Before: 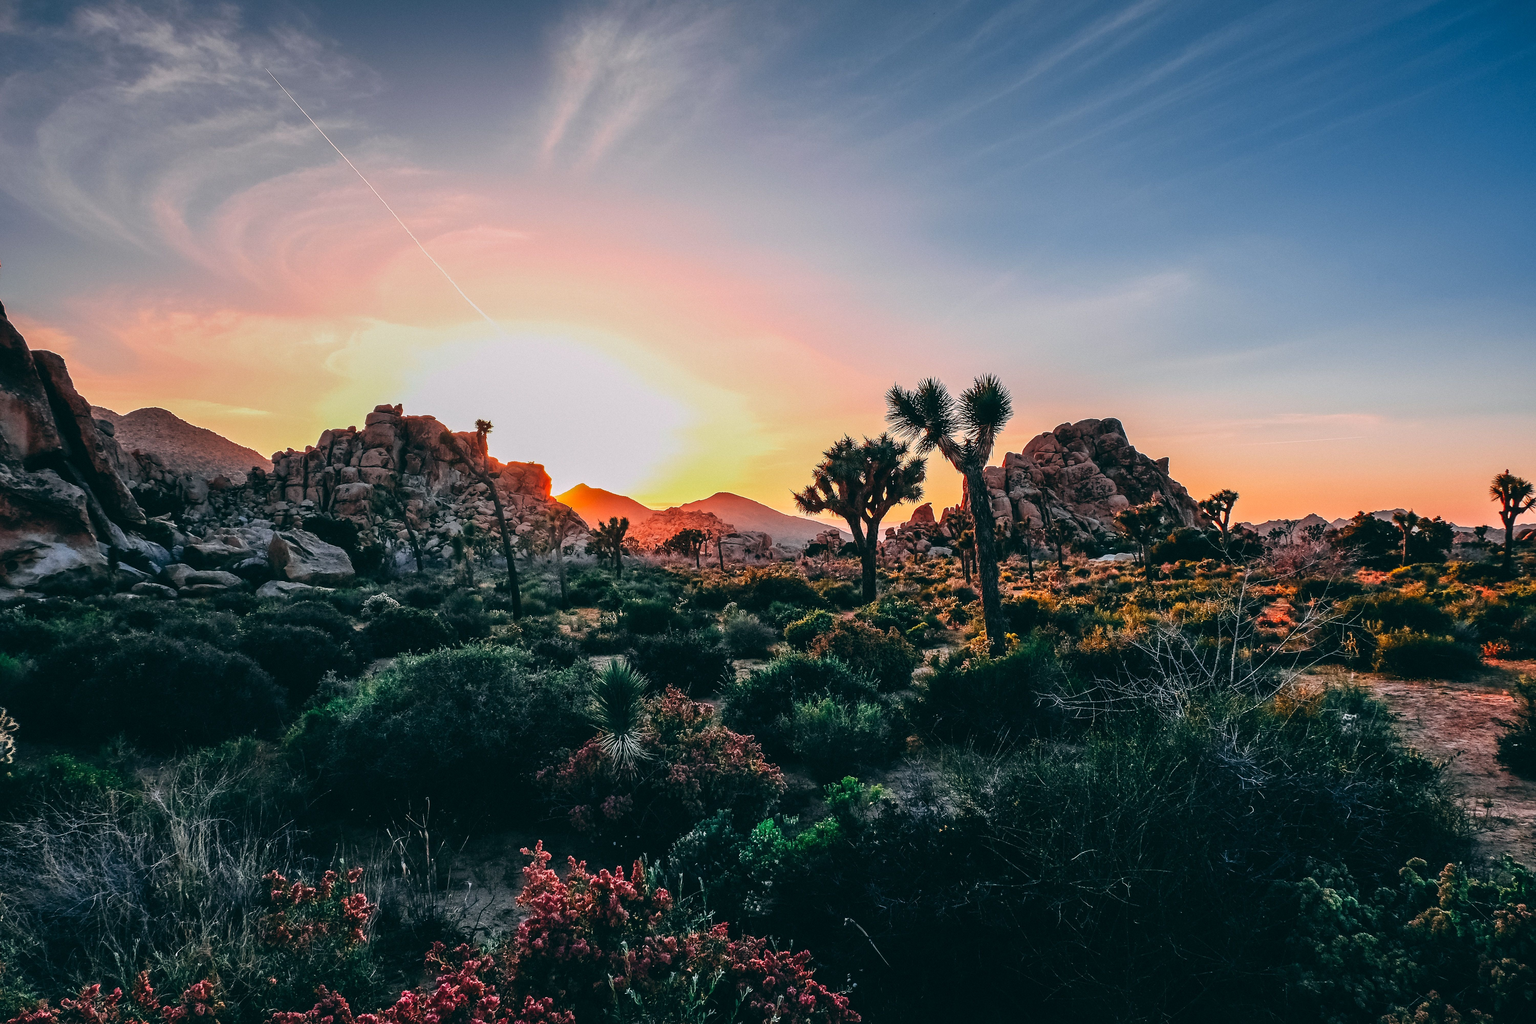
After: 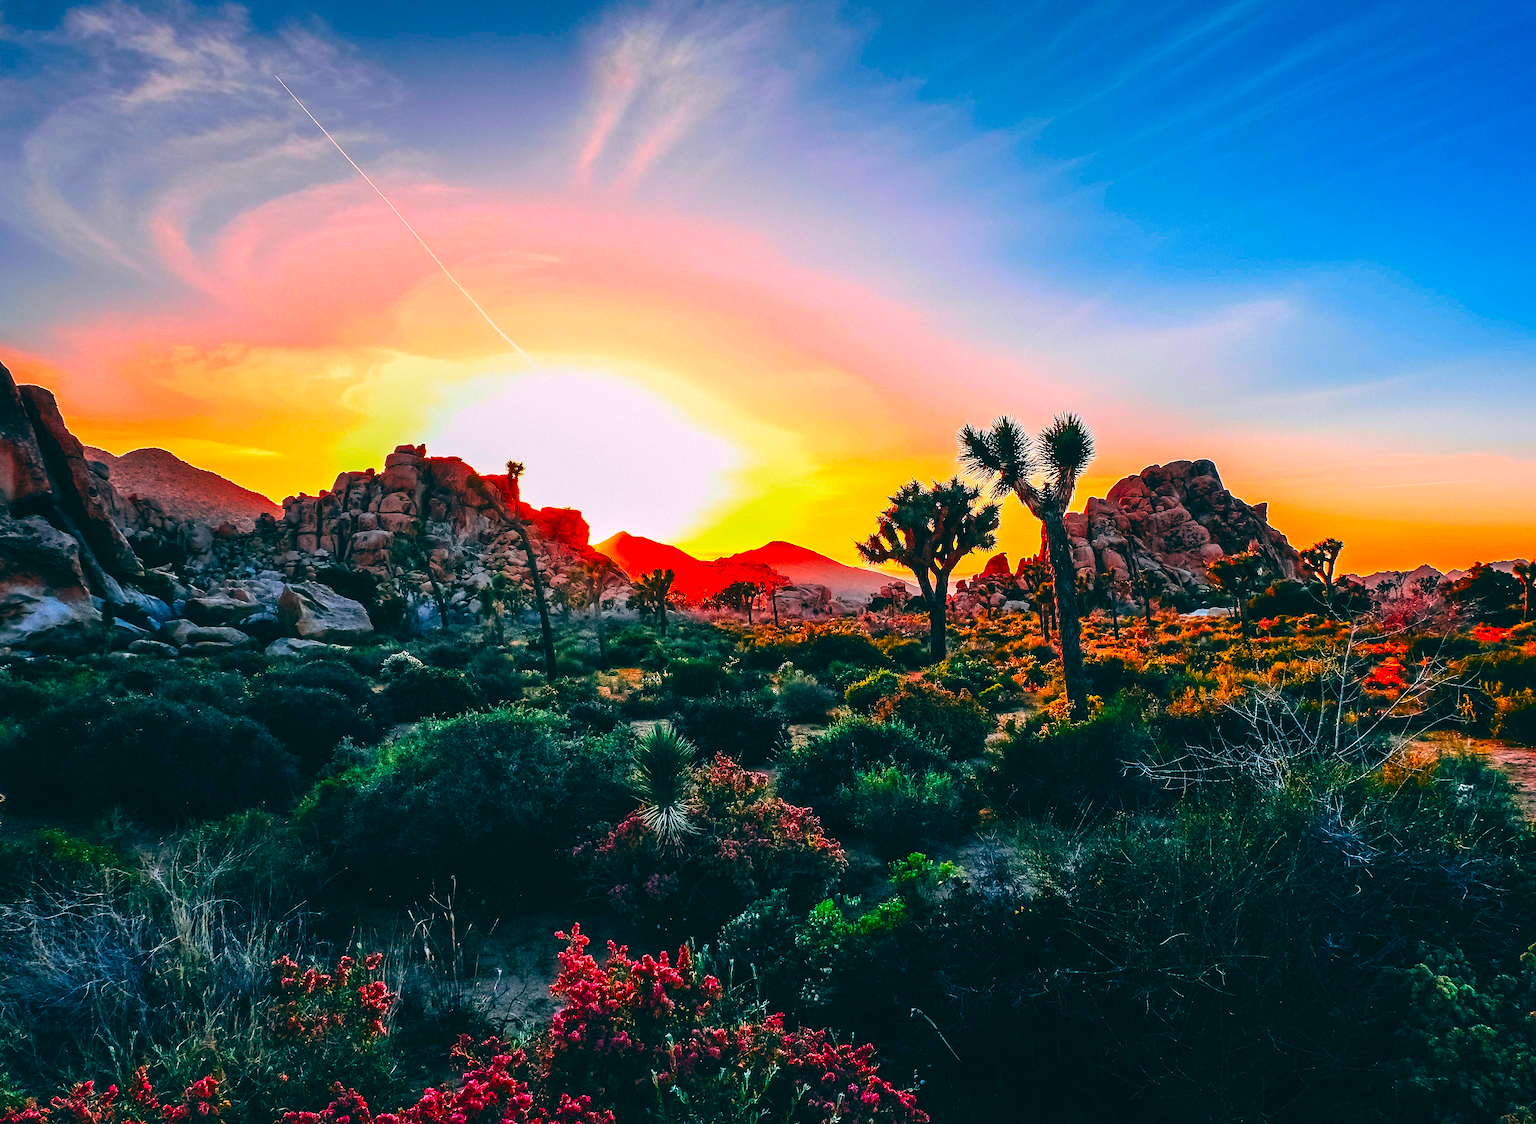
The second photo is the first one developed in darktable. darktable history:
color balance rgb: perceptual saturation grading › global saturation 30.899%, perceptual brilliance grading › highlights 10.07%, perceptual brilliance grading › mid-tones 4.96%, global vibrance 30.203%
tone equalizer: on, module defaults
crop and rotate: left 0.991%, right 7.941%
color zones: curves: ch1 [(0, -0.394) (0.143, -0.394) (0.286, -0.394) (0.429, -0.392) (0.571, -0.391) (0.714, -0.391) (0.857, -0.391) (1, -0.394)], mix -136.7%
